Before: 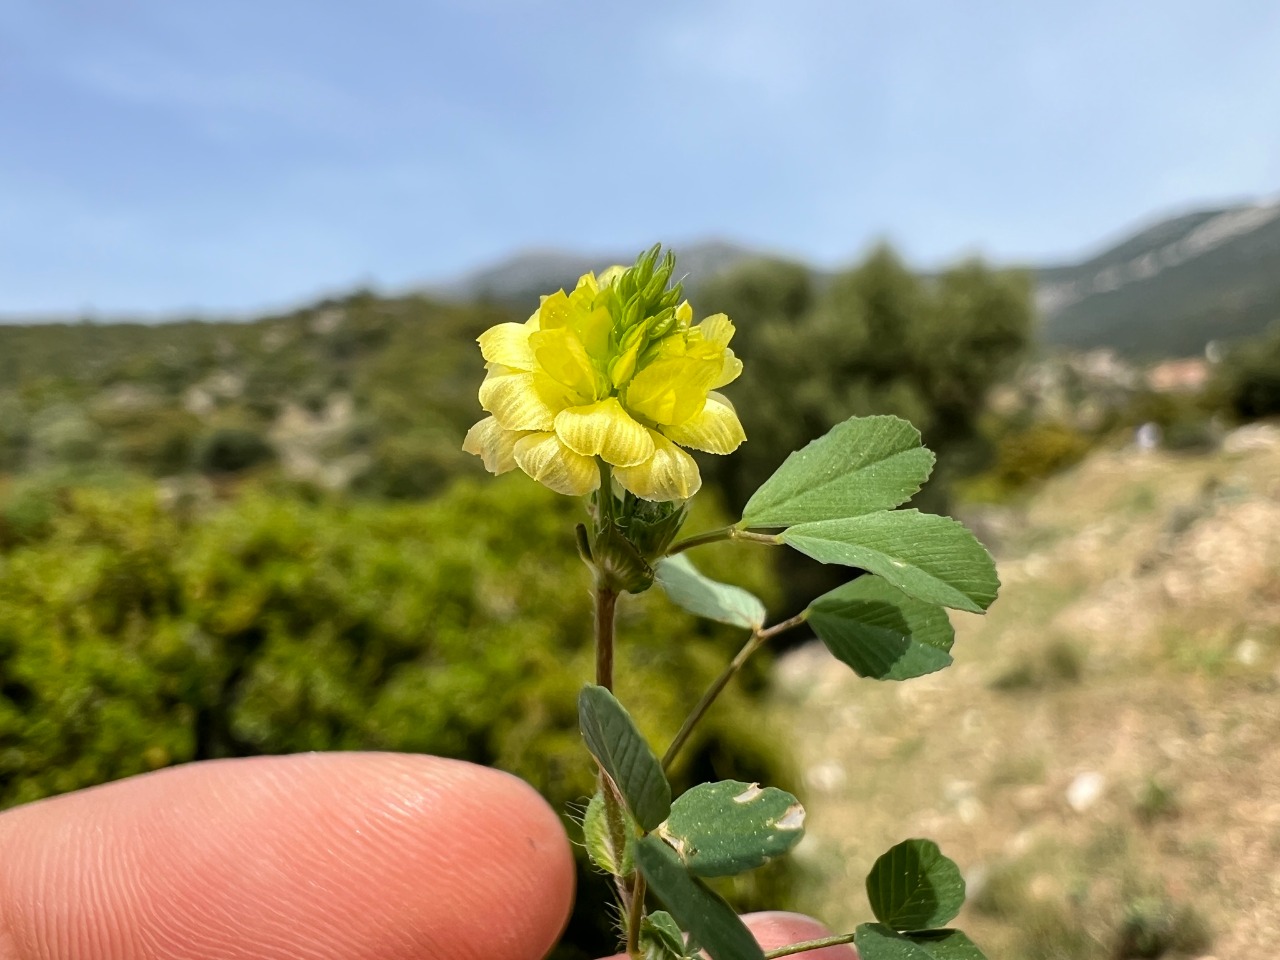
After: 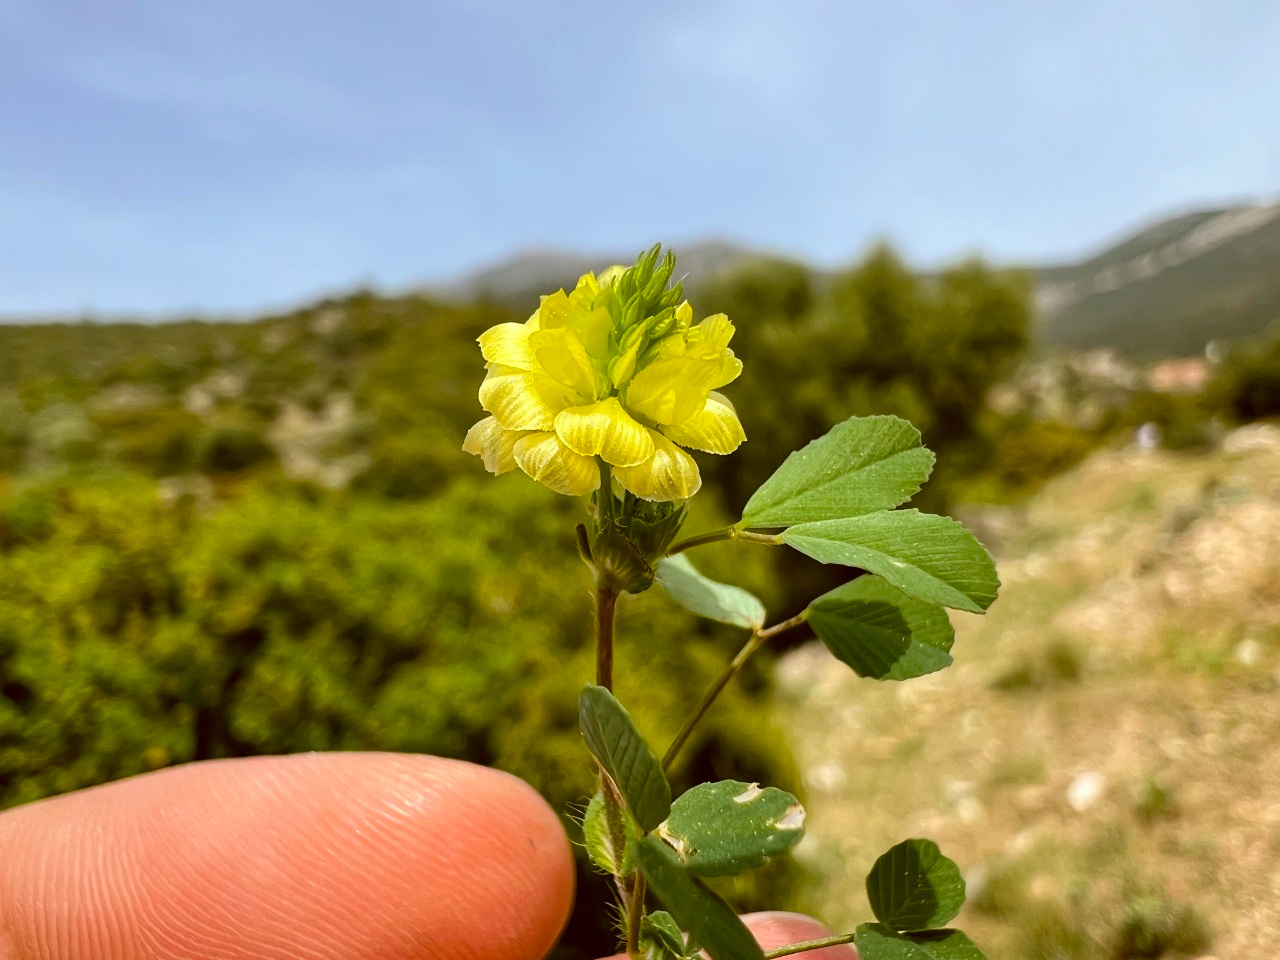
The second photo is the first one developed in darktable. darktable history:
color balance rgb: perceptual saturation grading › global saturation 6.942%, perceptual saturation grading › shadows 5.014%, global vibrance 20%
color correction: highlights a* -0.377, highlights b* 0.18, shadows a* 5.25, shadows b* 20.83
